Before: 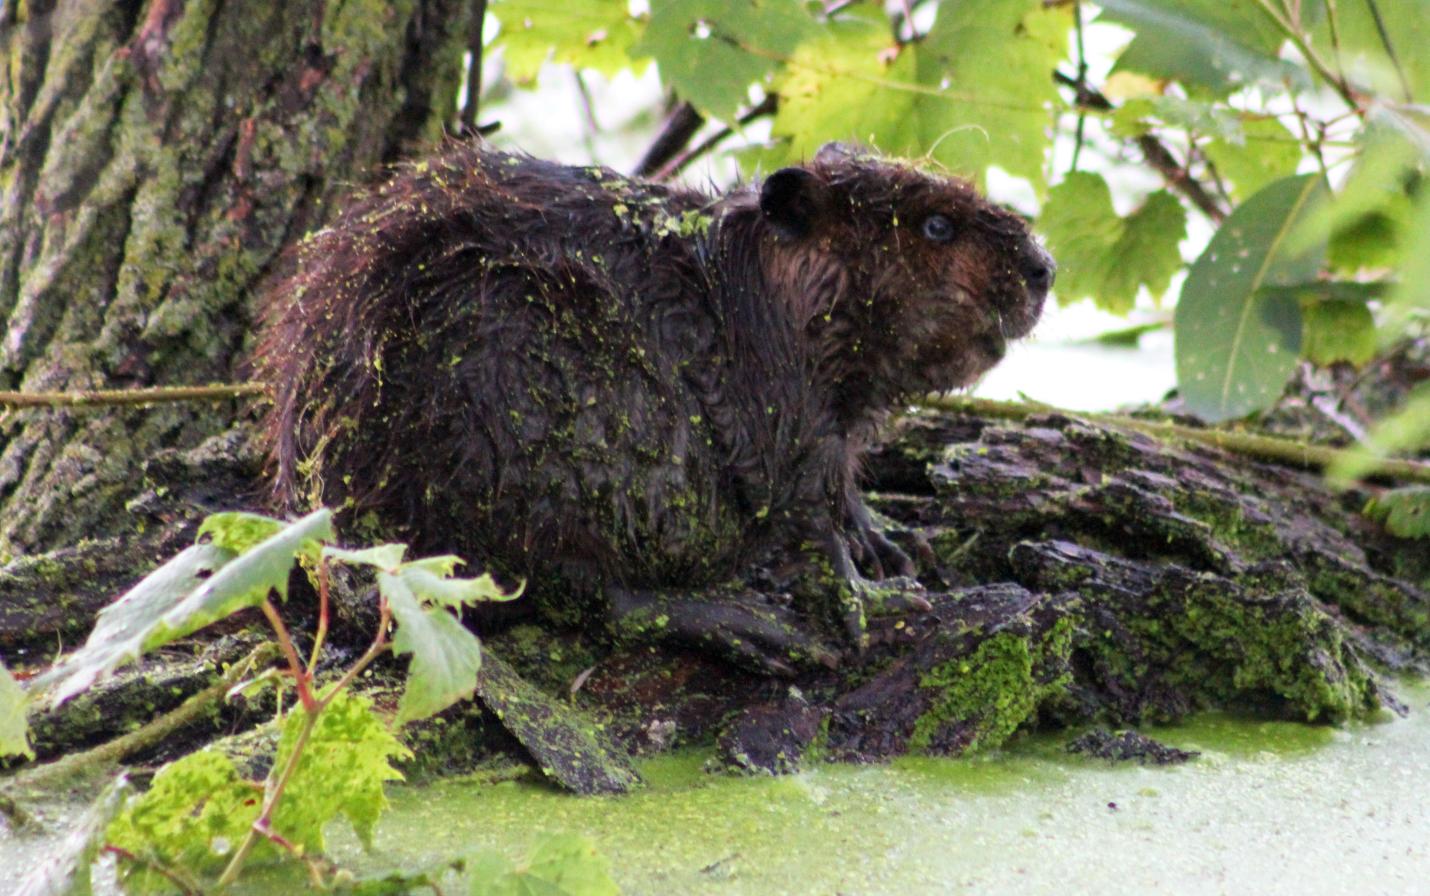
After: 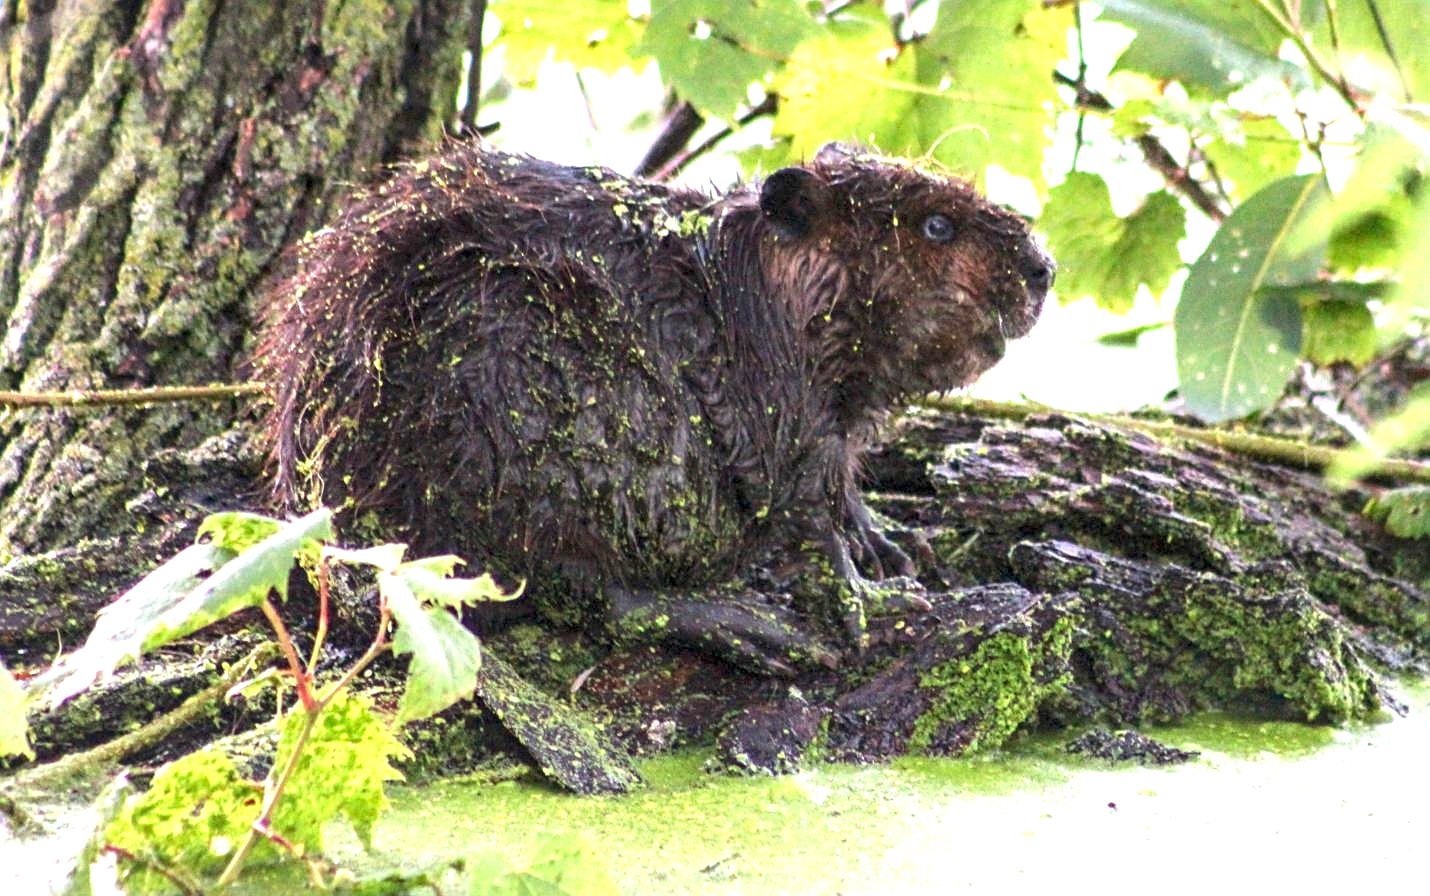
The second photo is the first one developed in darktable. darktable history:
exposure: black level correction 0, exposure 1.199 EV, compensate exposure bias true, compensate highlight preservation false
sharpen: on, module defaults
local contrast: detail 130%
tone equalizer: -8 EV 0.256 EV, -7 EV 0.449 EV, -6 EV 0.393 EV, -5 EV 0.26 EV, -3 EV -0.271 EV, -2 EV -0.41 EV, -1 EV -0.39 EV, +0 EV -0.252 EV
